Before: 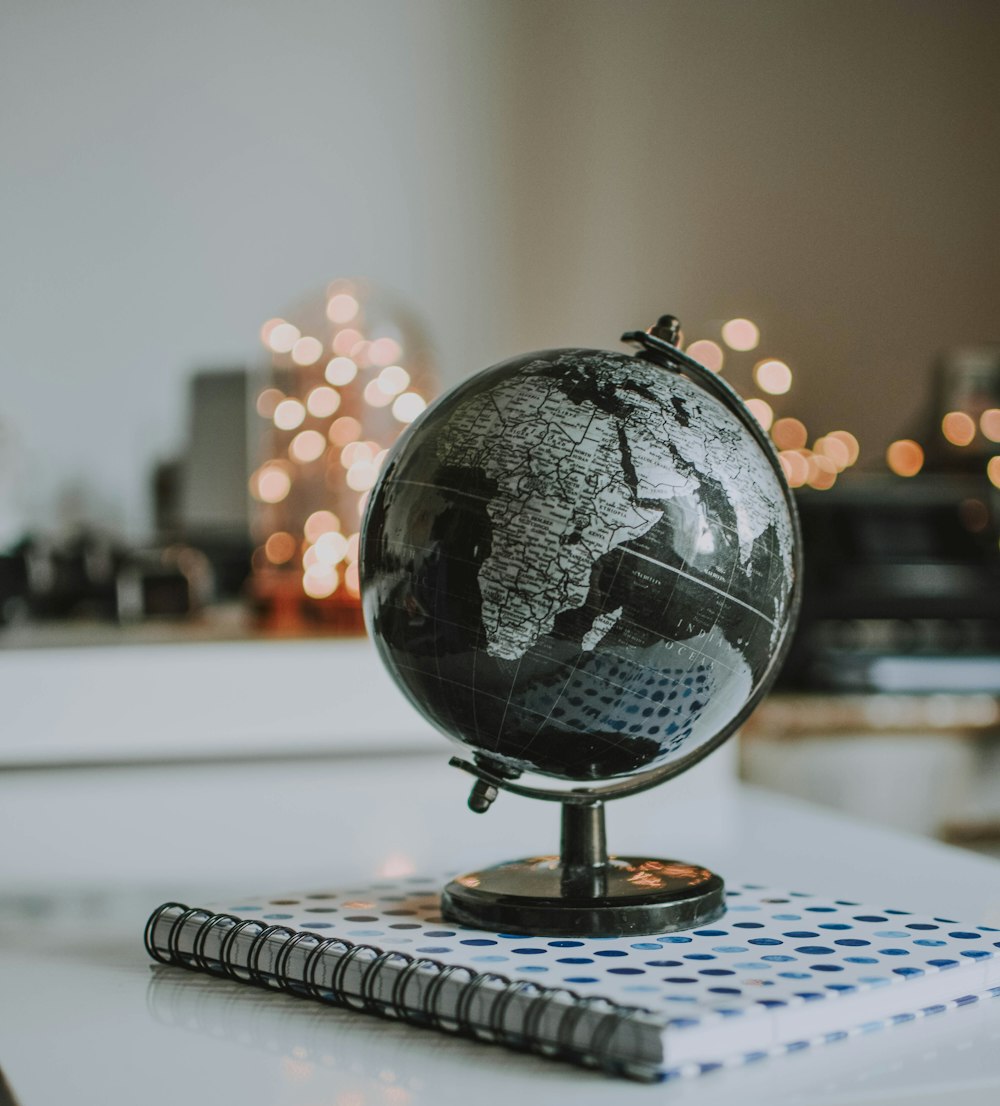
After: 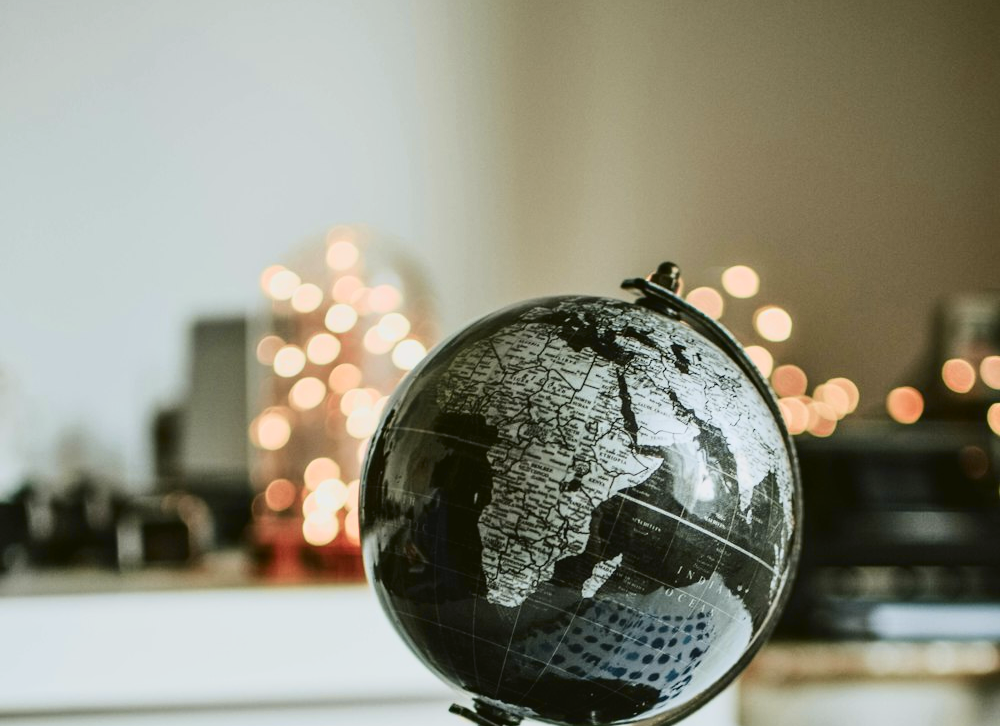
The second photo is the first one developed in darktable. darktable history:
crop and rotate: top 4.848%, bottom 29.503%
tone equalizer: on, module defaults
tone curve: curves: ch0 [(0, 0.023) (0.087, 0.065) (0.184, 0.168) (0.45, 0.54) (0.57, 0.683) (0.706, 0.841) (0.877, 0.948) (1, 0.984)]; ch1 [(0, 0) (0.388, 0.369) (0.447, 0.447) (0.505, 0.5) (0.534, 0.535) (0.563, 0.563) (0.579, 0.59) (0.644, 0.663) (1, 1)]; ch2 [(0, 0) (0.301, 0.259) (0.385, 0.395) (0.492, 0.496) (0.518, 0.537) (0.583, 0.605) (0.673, 0.667) (1, 1)], color space Lab, independent channels, preserve colors none
